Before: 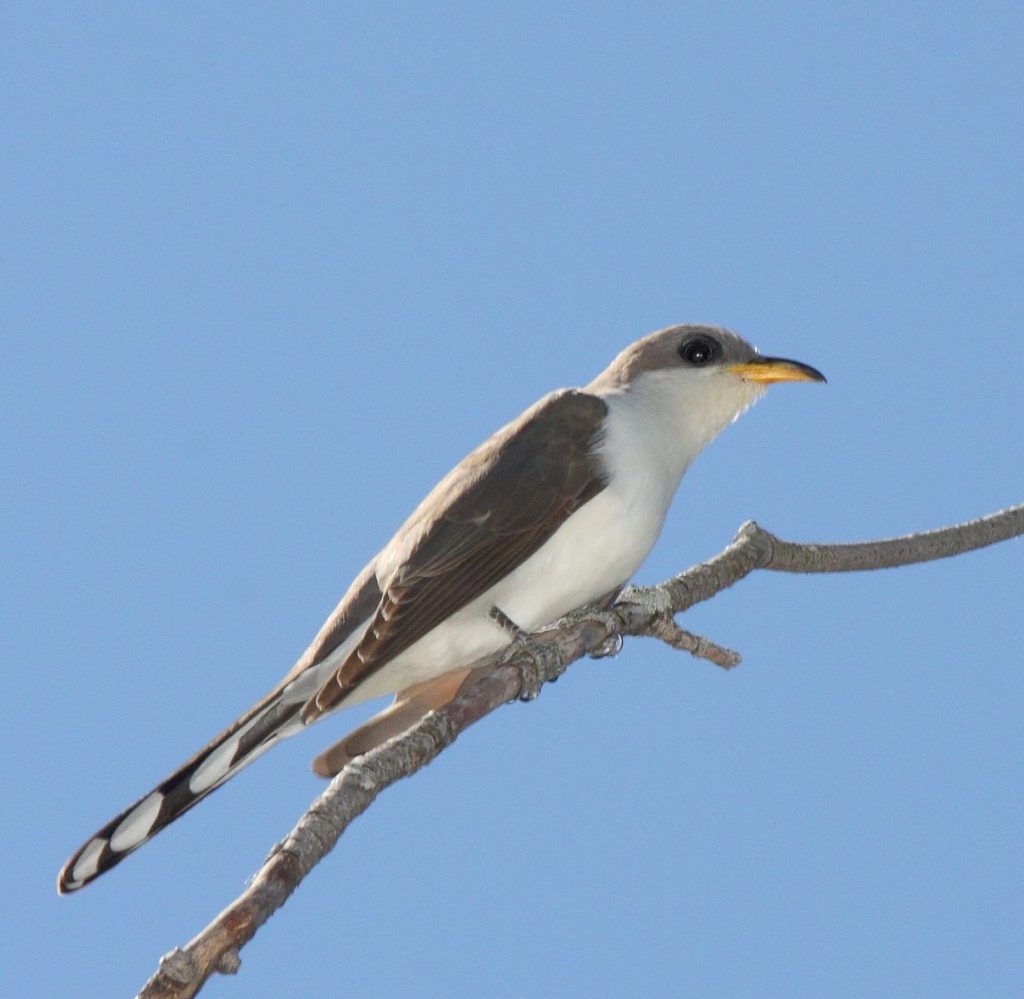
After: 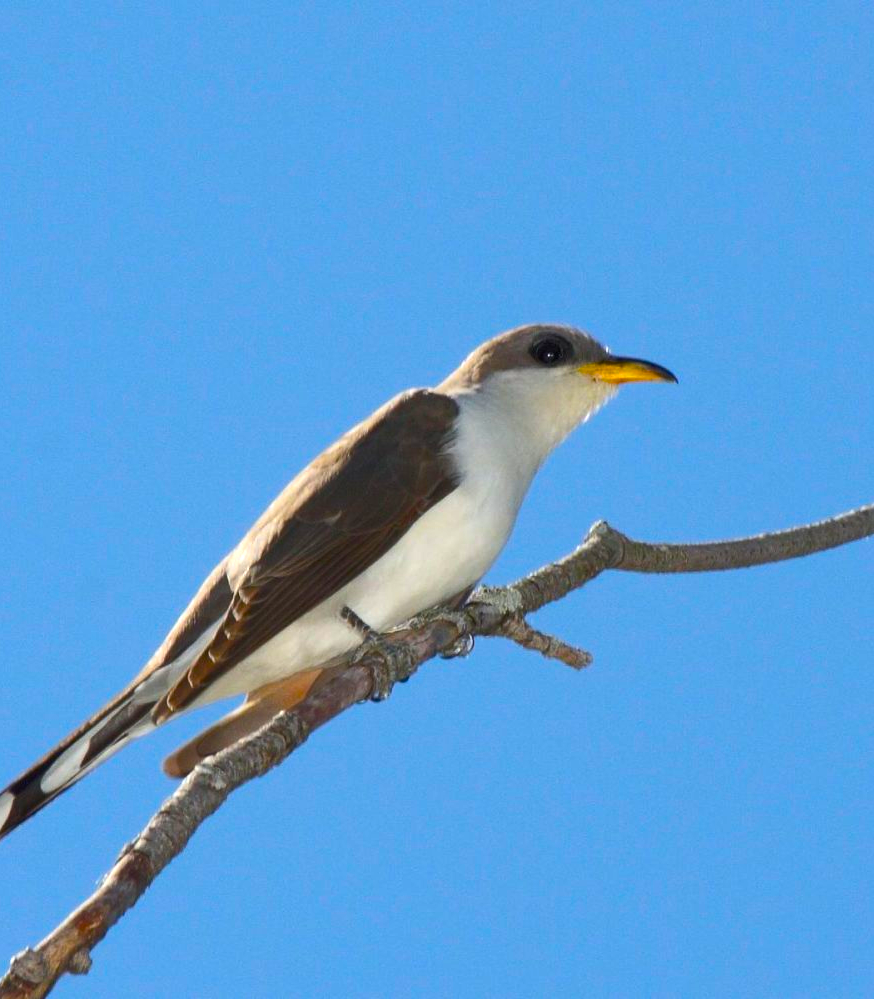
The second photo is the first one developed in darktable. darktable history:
color balance rgb: linear chroma grading › global chroma 9%, perceptual saturation grading › global saturation 36%, perceptual saturation grading › shadows 35%, perceptual brilliance grading › global brilliance 15%, perceptual brilliance grading › shadows -35%, global vibrance 15%
crop and rotate: left 14.584%
shadows and highlights: radius 121.13, shadows 21.4, white point adjustment -9.72, highlights -14.39, soften with gaussian
